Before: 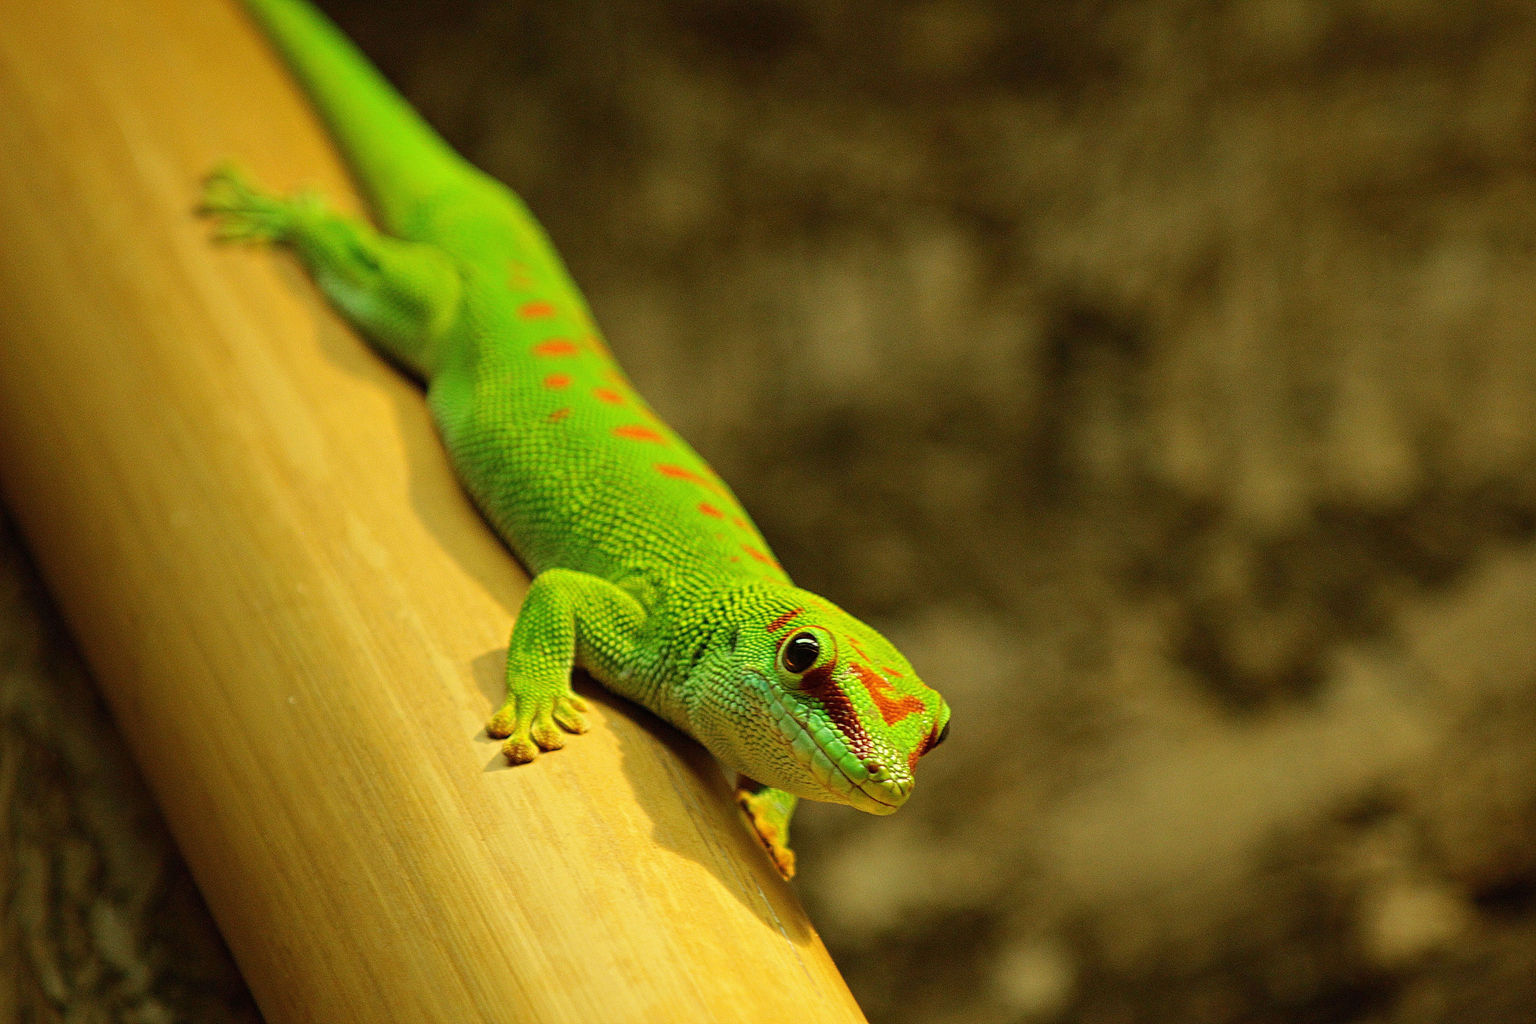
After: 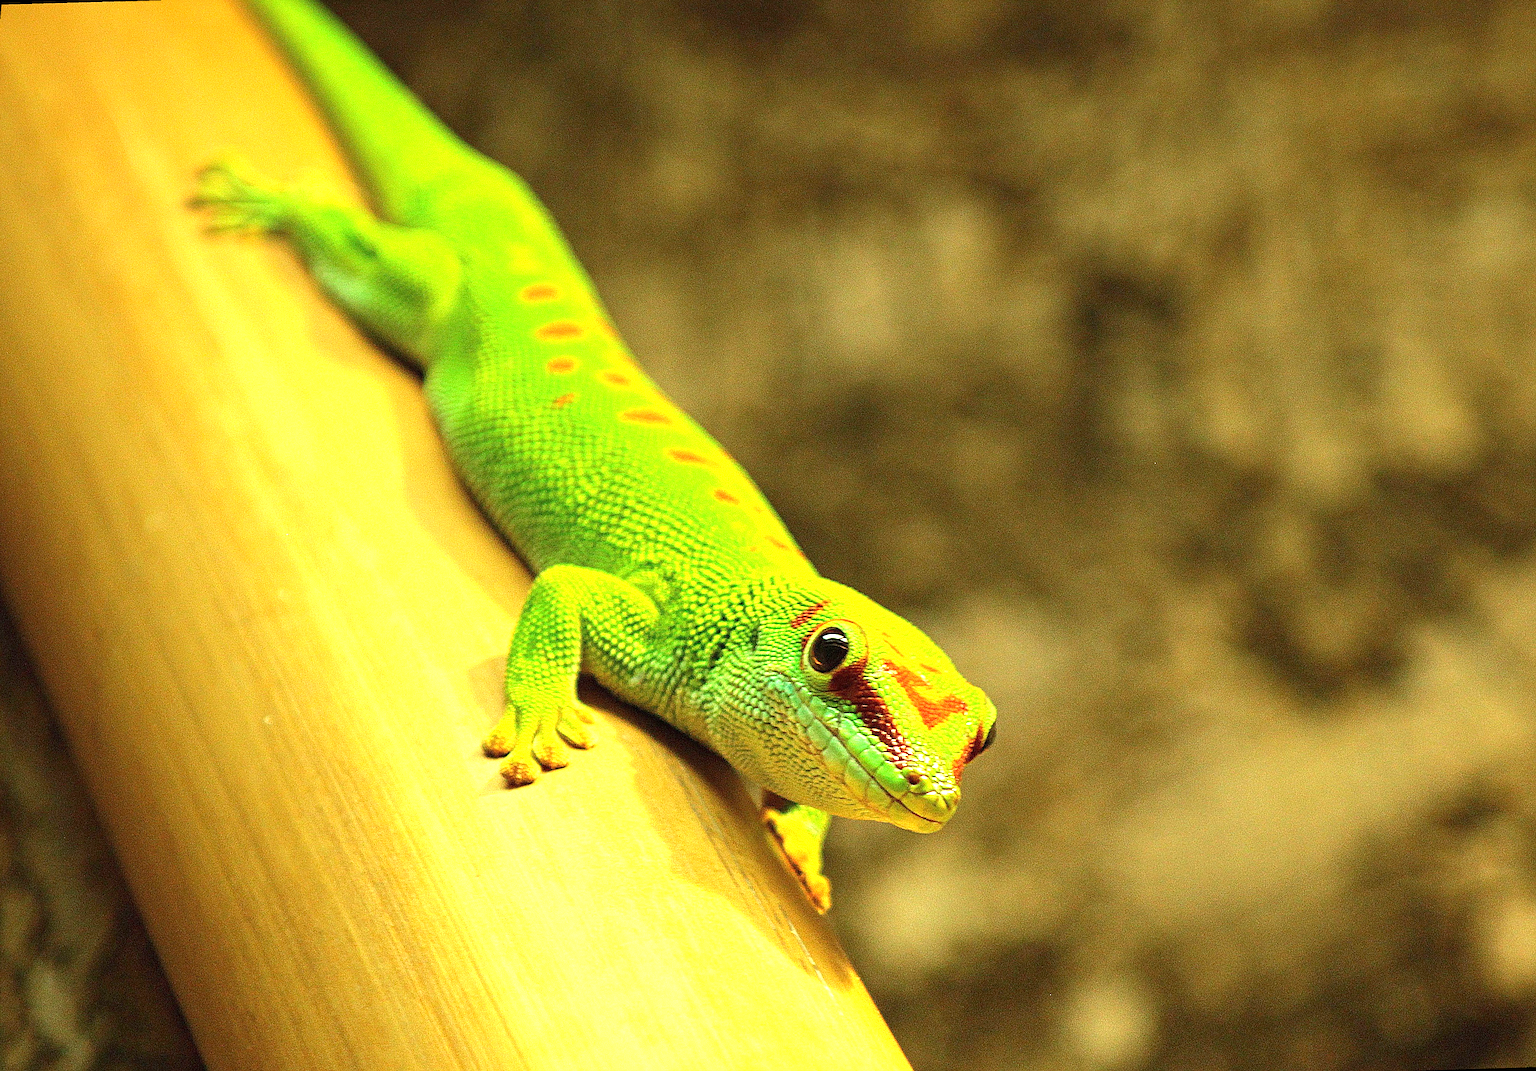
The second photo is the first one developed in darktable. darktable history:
exposure: black level correction 0, exposure 1.2 EV, compensate highlight preservation false
sharpen: on, module defaults
rotate and perspective: rotation -1.68°, lens shift (vertical) -0.146, crop left 0.049, crop right 0.912, crop top 0.032, crop bottom 0.96
